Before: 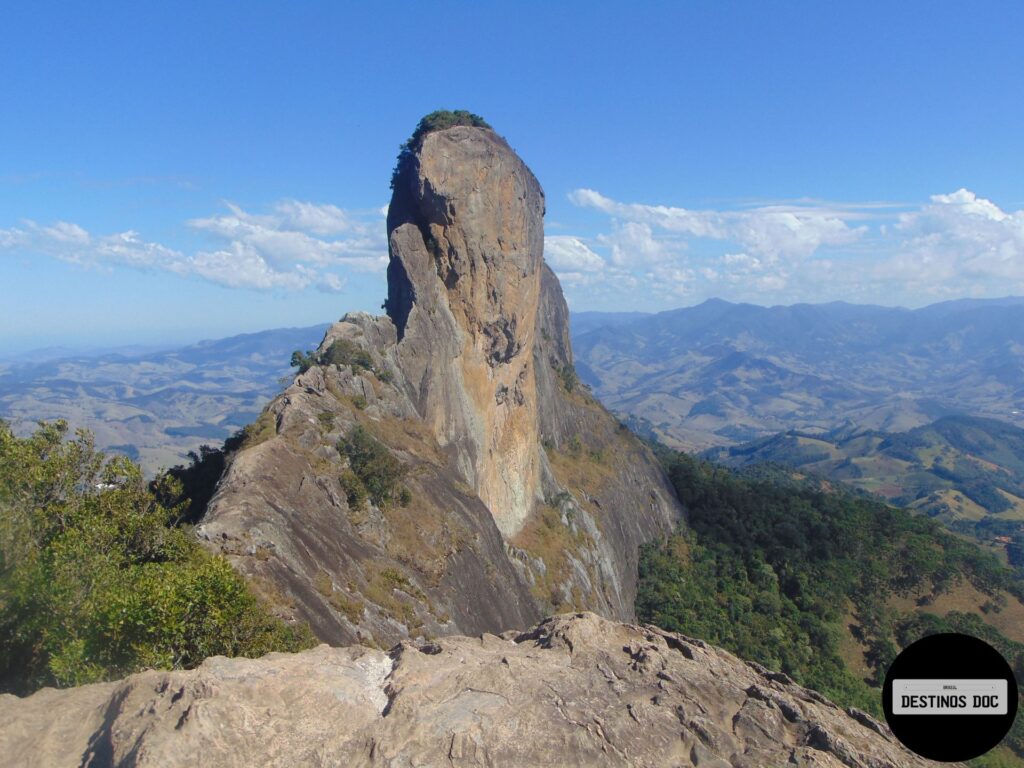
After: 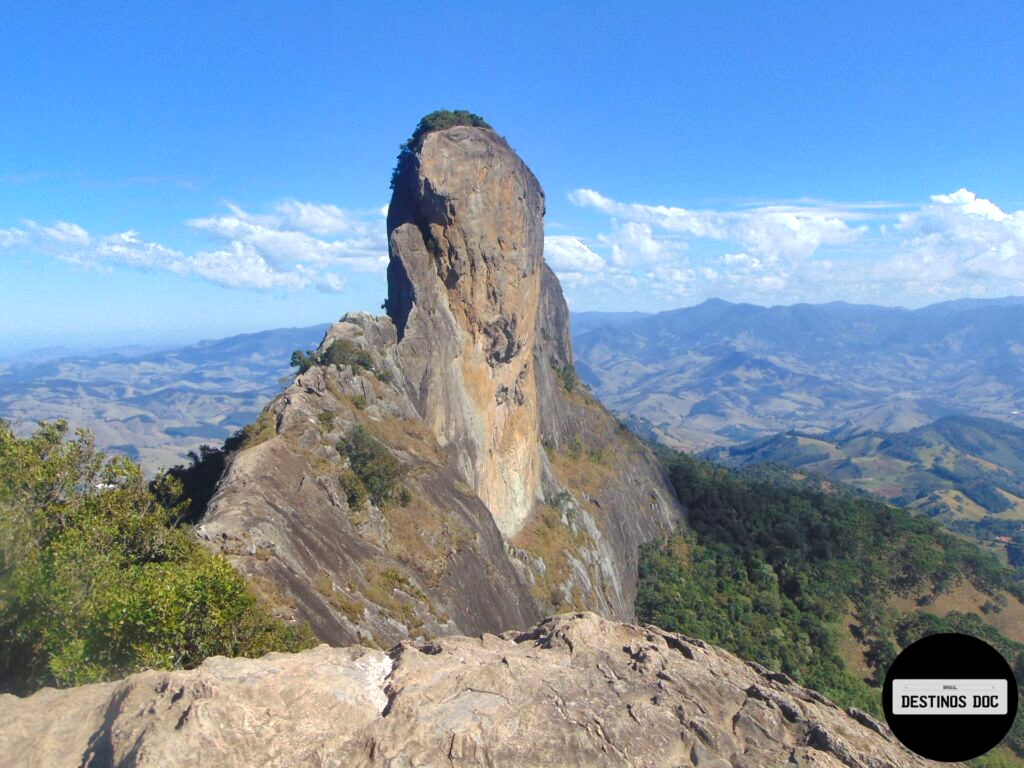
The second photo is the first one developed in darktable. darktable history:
shadows and highlights: highlights color adjustment 72.48%, low approximation 0.01, soften with gaussian
exposure: black level correction 0.001, exposure 0.499 EV, compensate highlight preservation false
